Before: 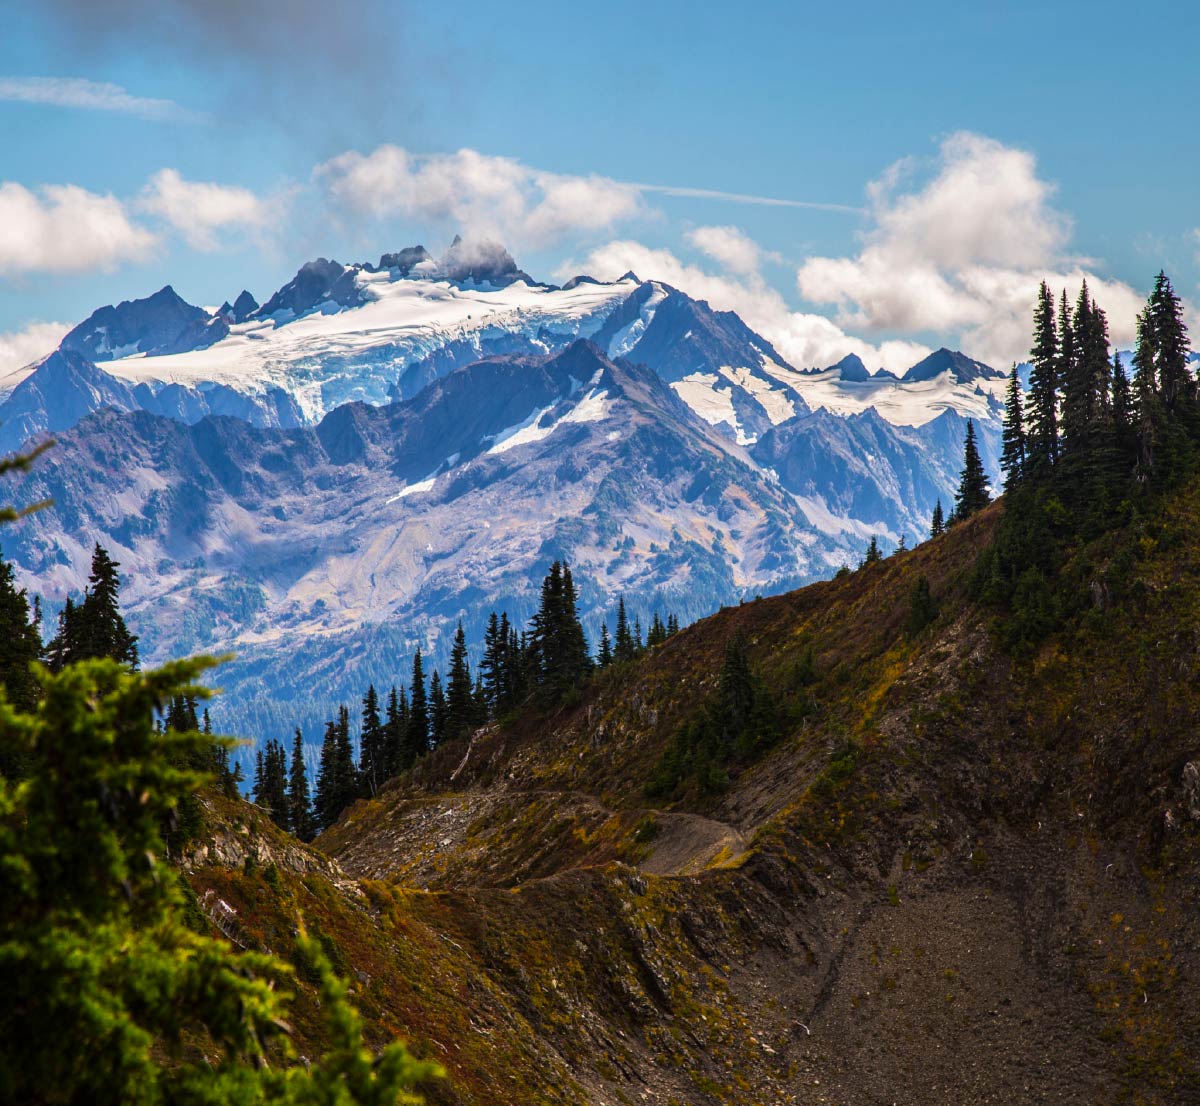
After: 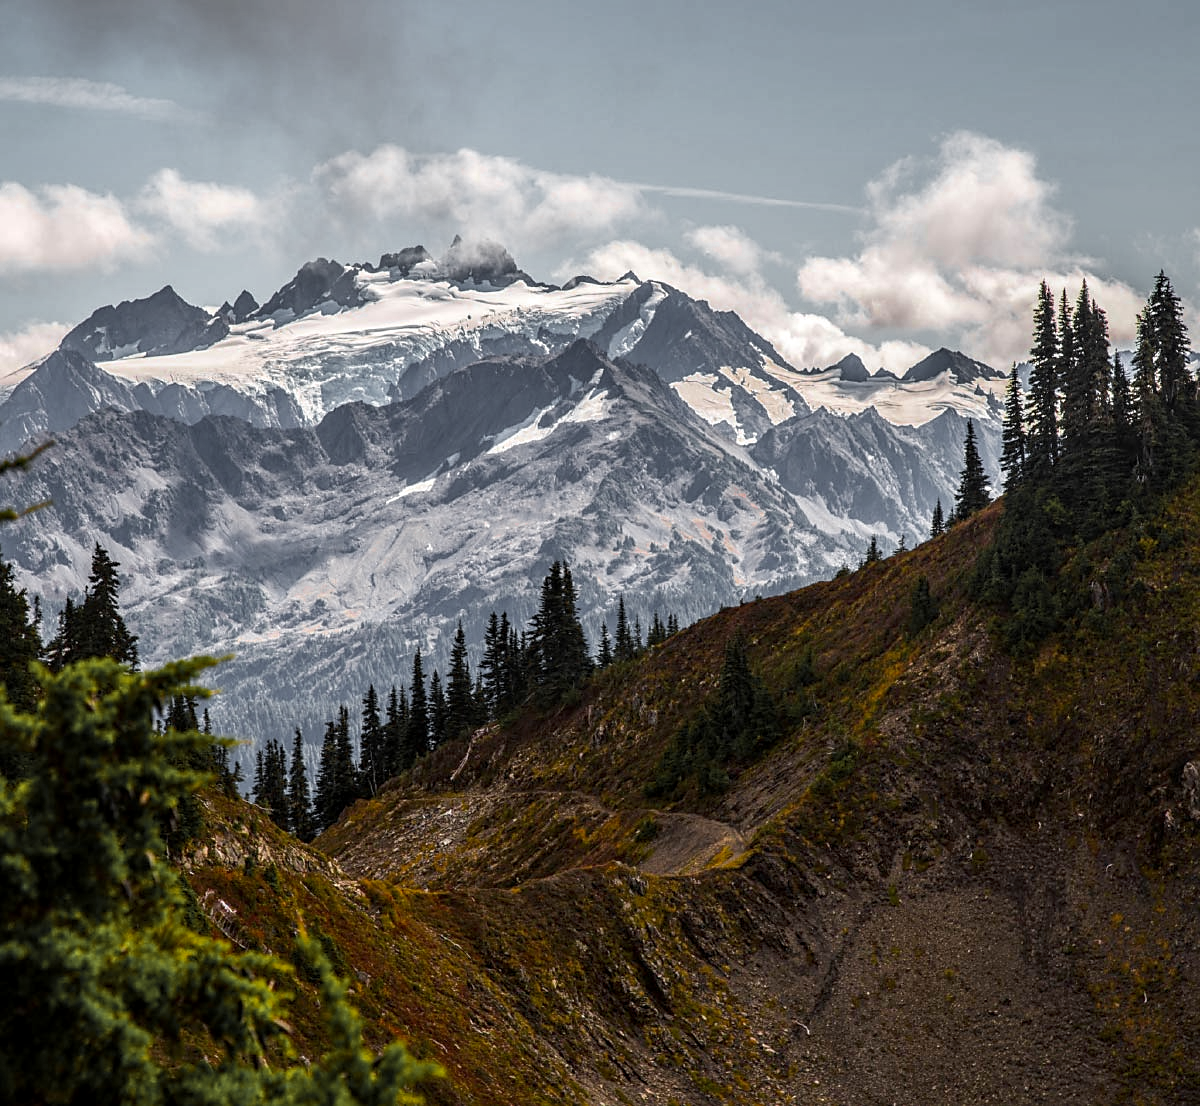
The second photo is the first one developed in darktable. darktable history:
sharpen: radius 1.864, amount 0.398, threshold 1.271
local contrast: on, module defaults
color zones: curves: ch0 [(0.004, 0.388) (0.125, 0.392) (0.25, 0.404) (0.375, 0.5) (0.5, 0.5) (0.625, 0.5) (0.75, 0.5) (0.875, 0.5)]; ch1 [(0, 0.5) (0.125, 0.5) (0.25, 0.5) (0.375, 0.124) (0.524, 0.124) (0.645, 0.128) (0.789, 0.132) (0.914, 0.096) (0.998, 0.068)]
